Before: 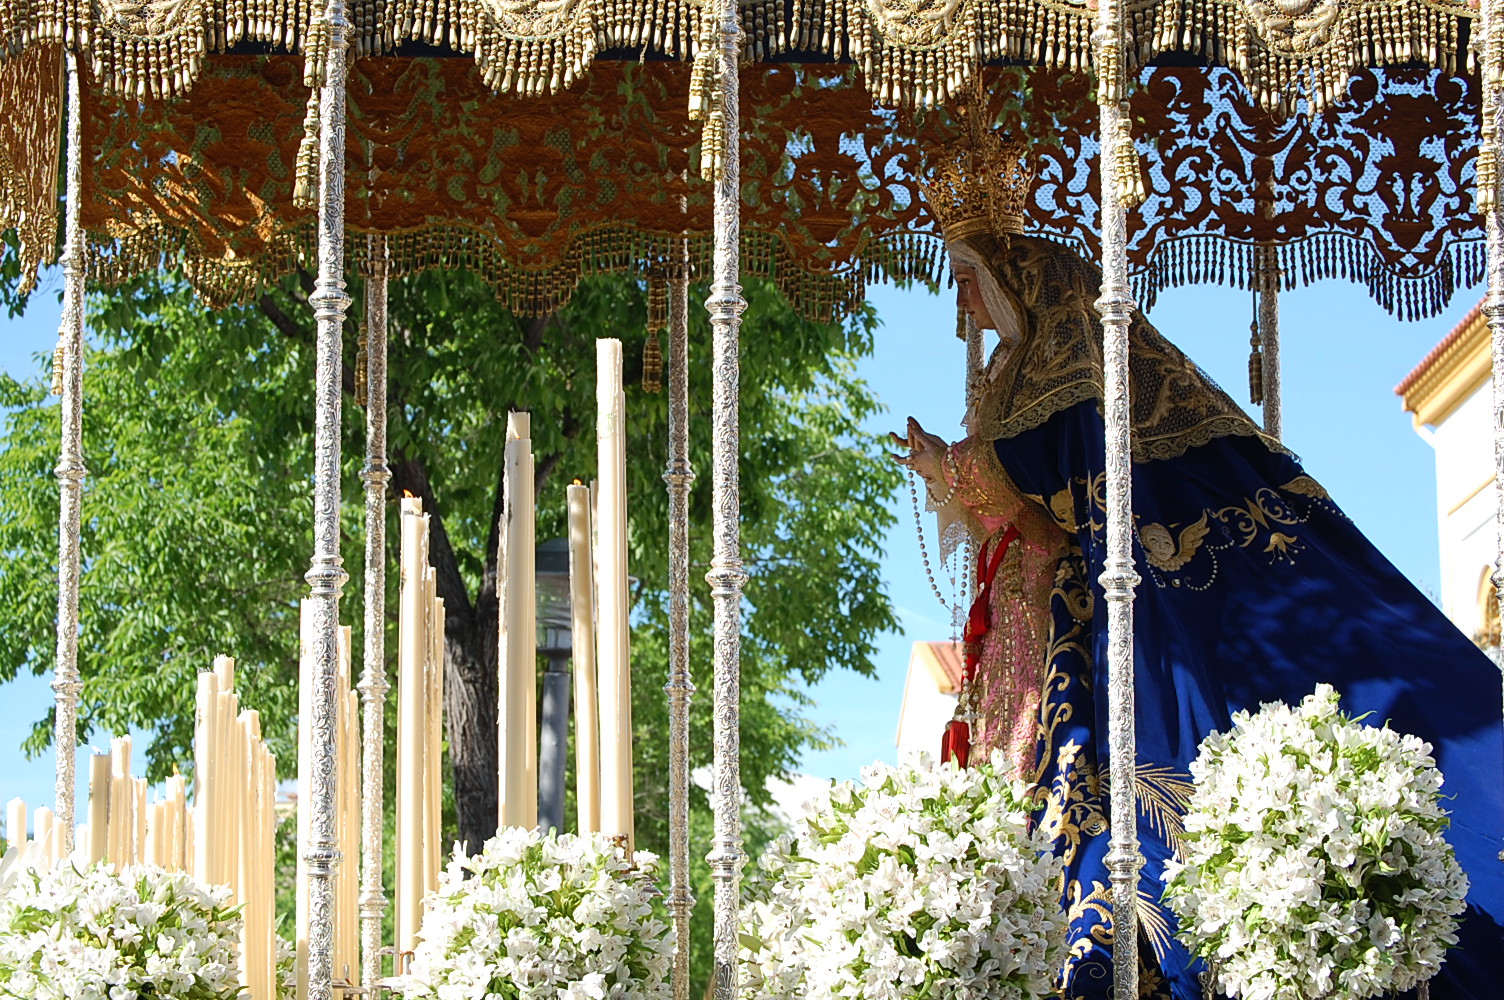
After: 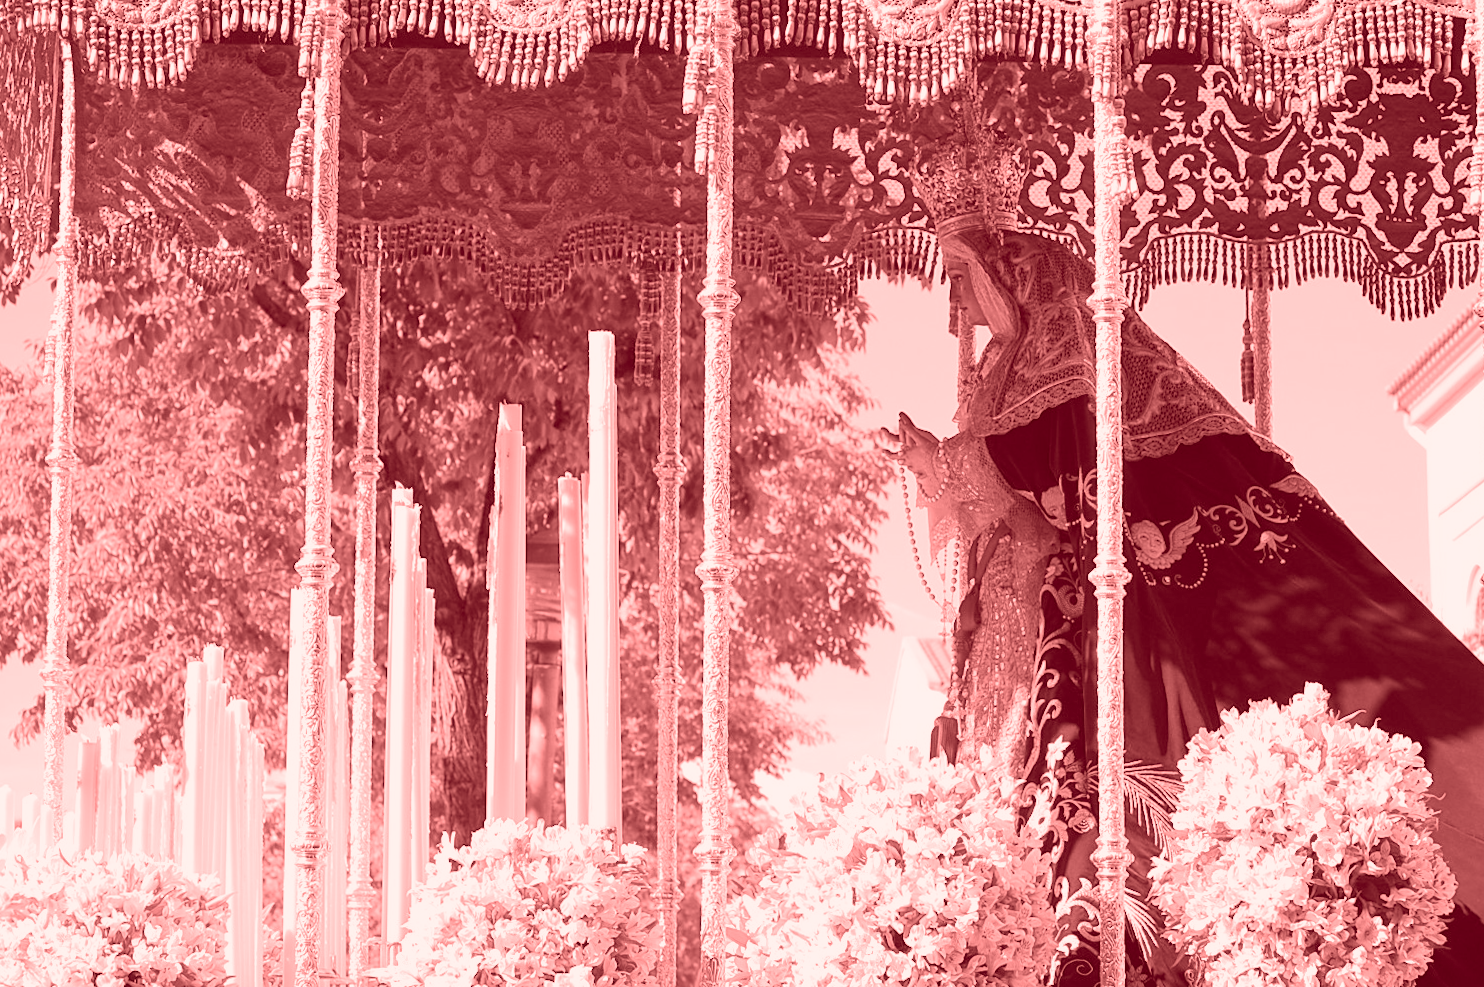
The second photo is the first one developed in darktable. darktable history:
color balance: contrast -15%
crop and rotate: angle -0.5°
white balance: red 0.984, blue 1.059
color balance rgb: perceptual saturation grading › global saturation 25%, perceptual brilliance grading › mid-tones 10%, perceptual brilliance grading › shadows 15%, global vibrance 20%
colorize: saturation 60%, source mix 100%
tone equalizer: on, module defaults
